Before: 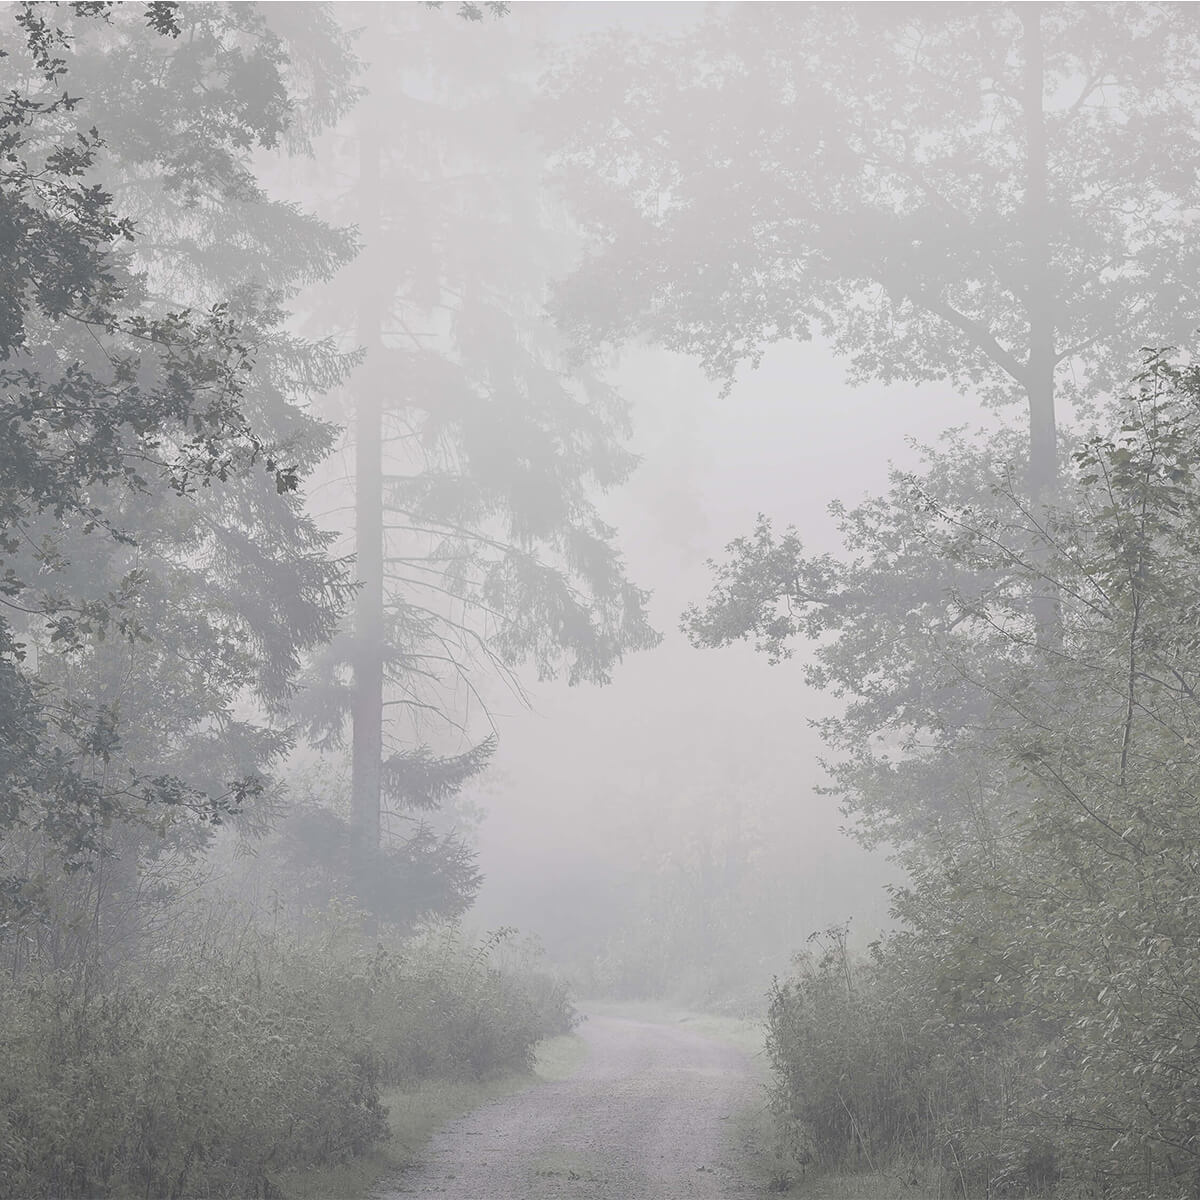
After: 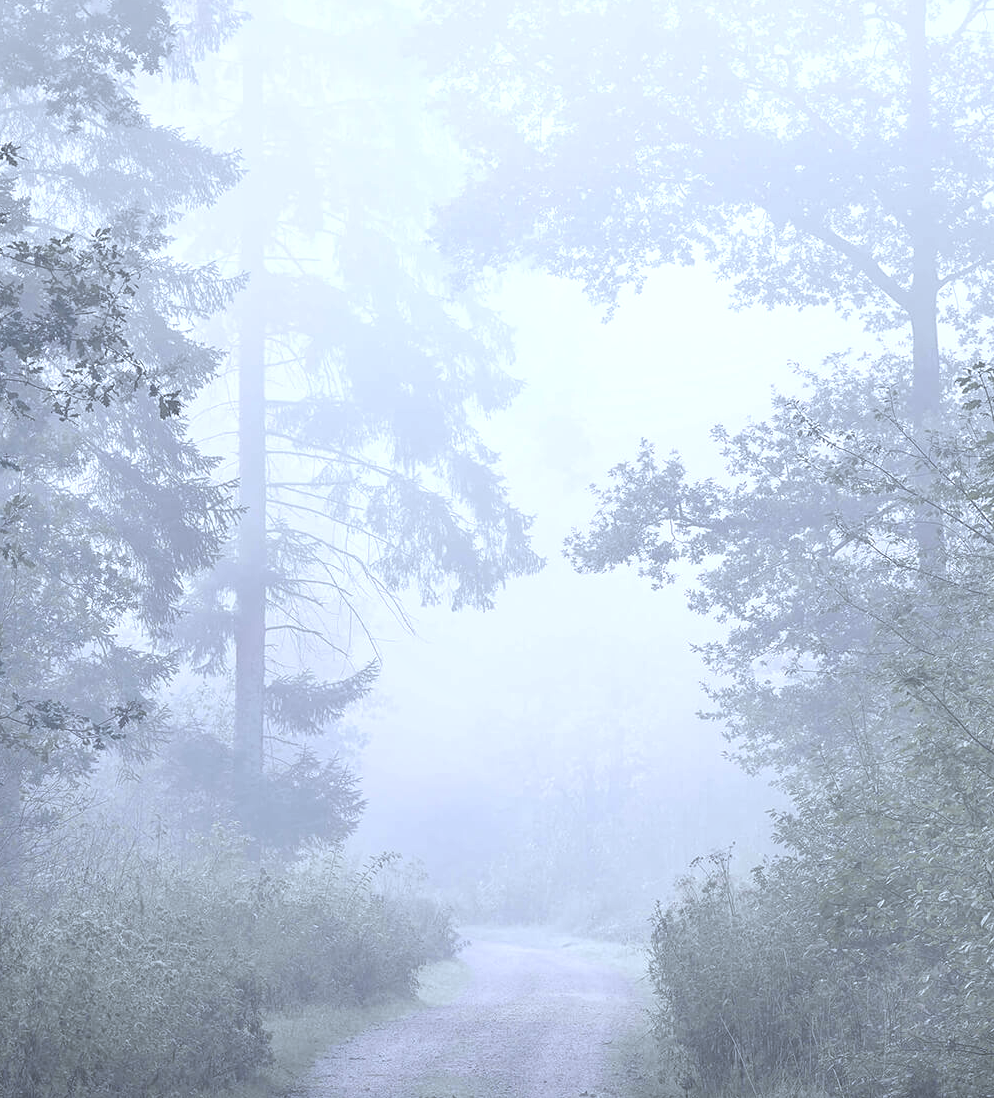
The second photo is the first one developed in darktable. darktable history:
local contrast: highlights 100%, shadows 100%, detail 120%, midtone range 0.2
crop: left 9.807%, top 6.259%, right 7.334%, bottom 2.177%
exposure: exposure 0.6 EV, compensate highlight preservation false
white balance: red 0.926, green 1.003, blue 1.133
